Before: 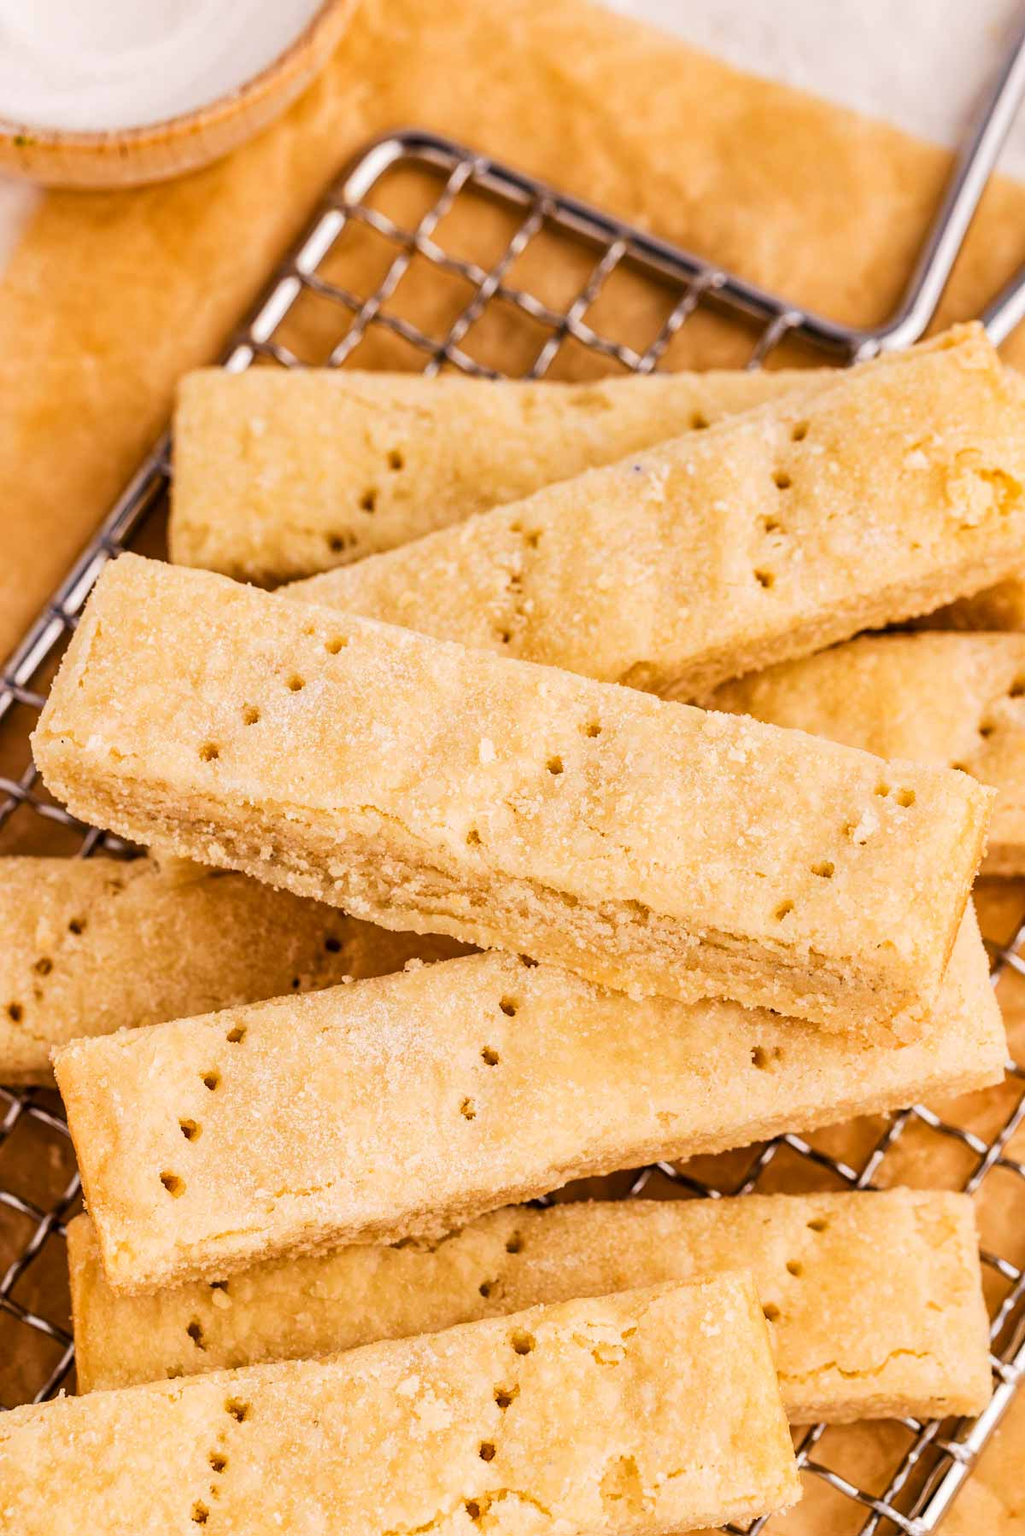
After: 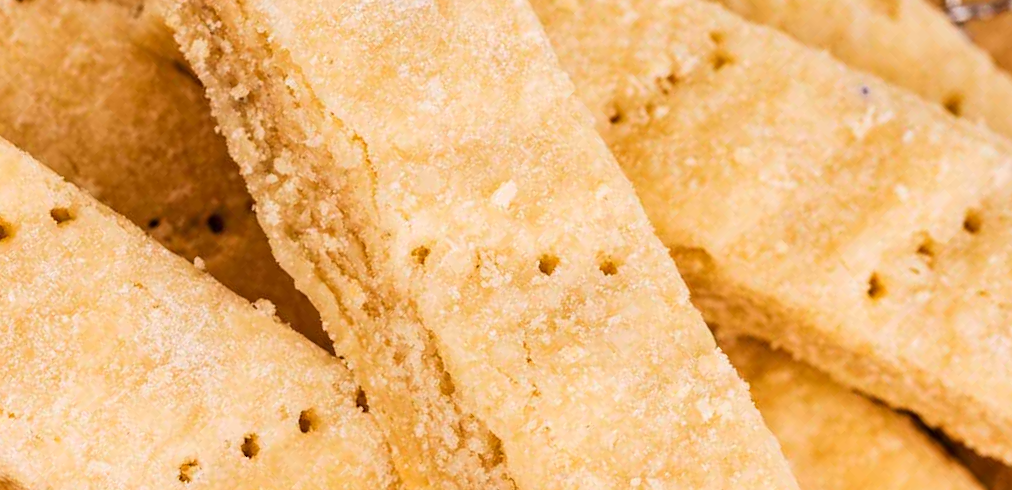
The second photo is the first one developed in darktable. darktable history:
crop and rotate: angle -45.91°, top 16.281%, right 0.841%, bottom 11.698%
